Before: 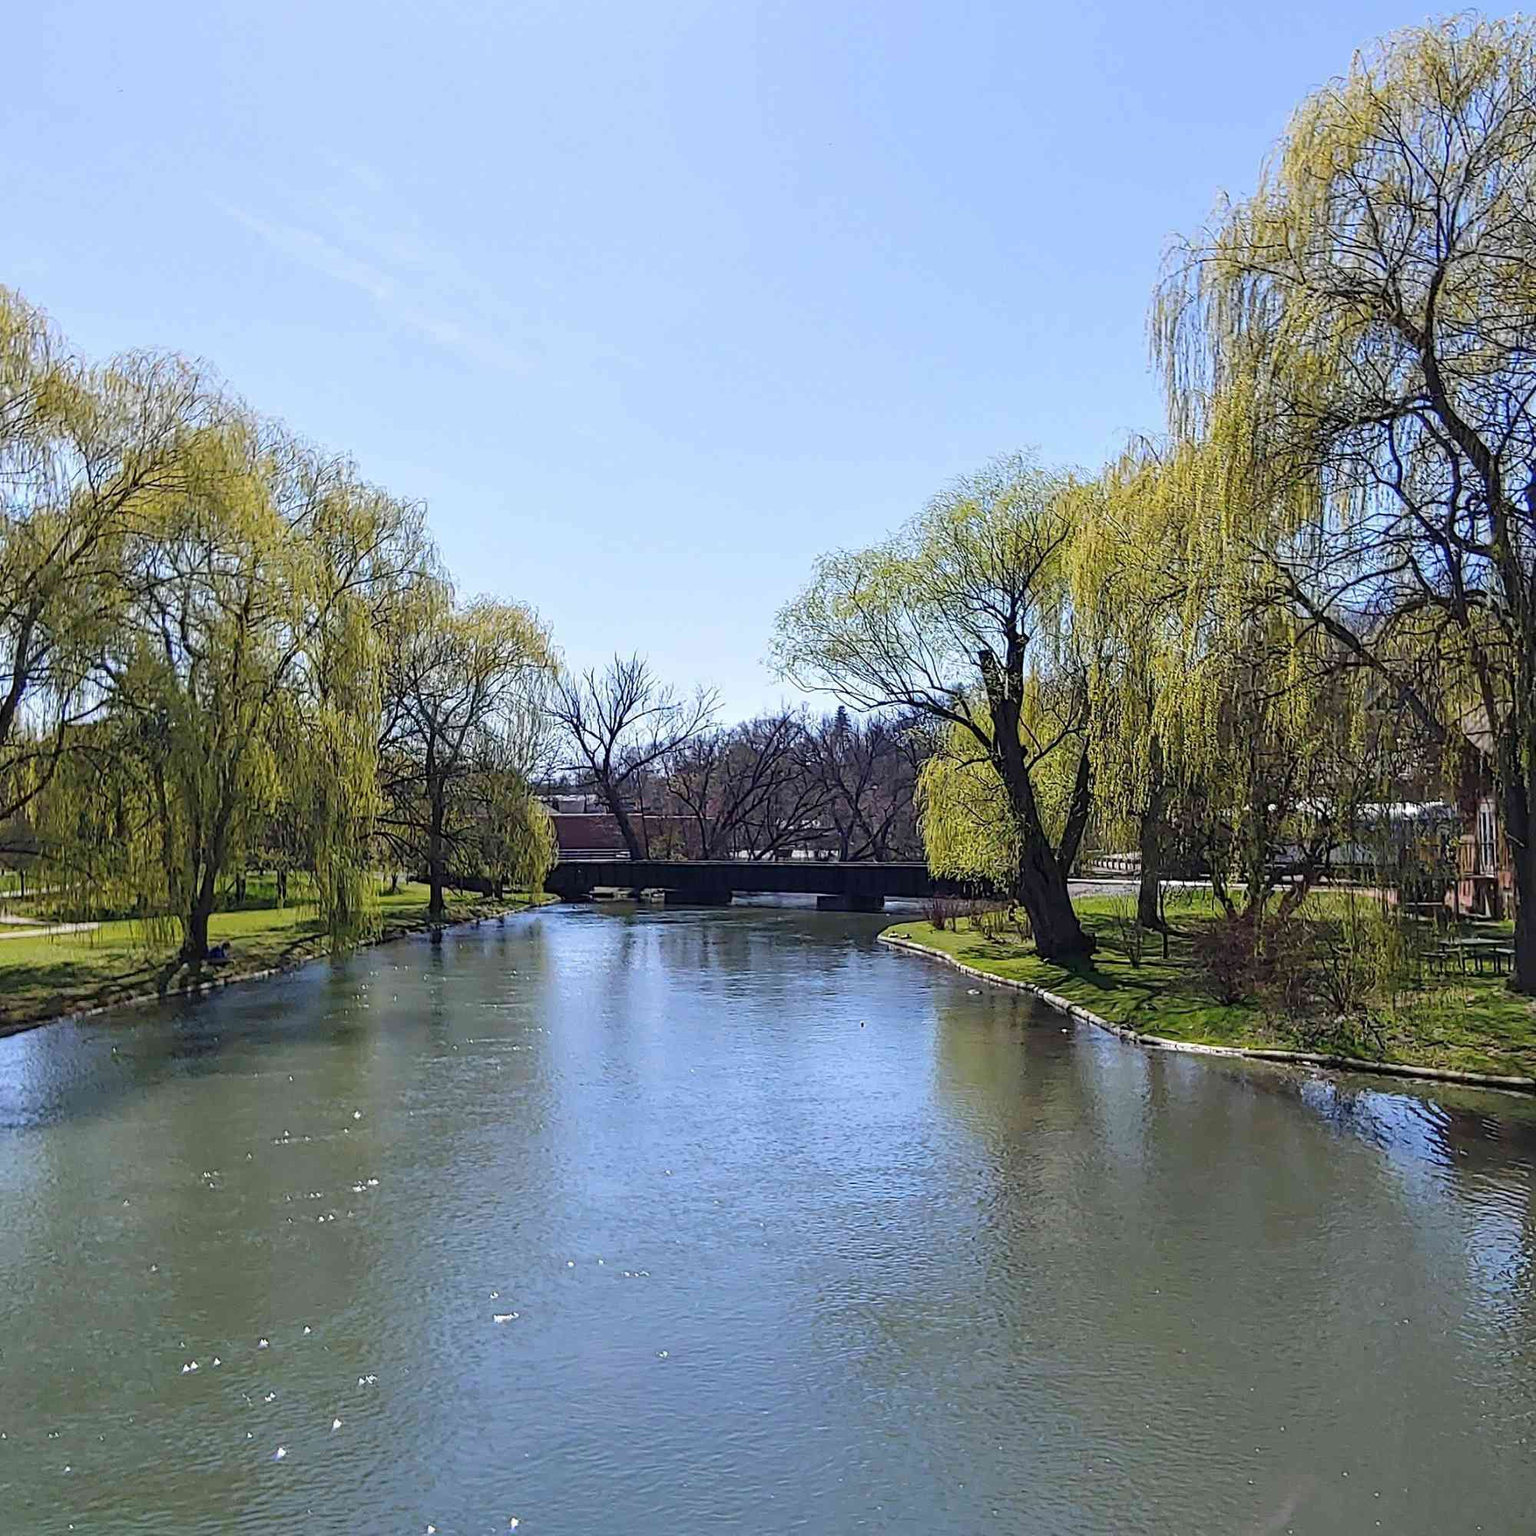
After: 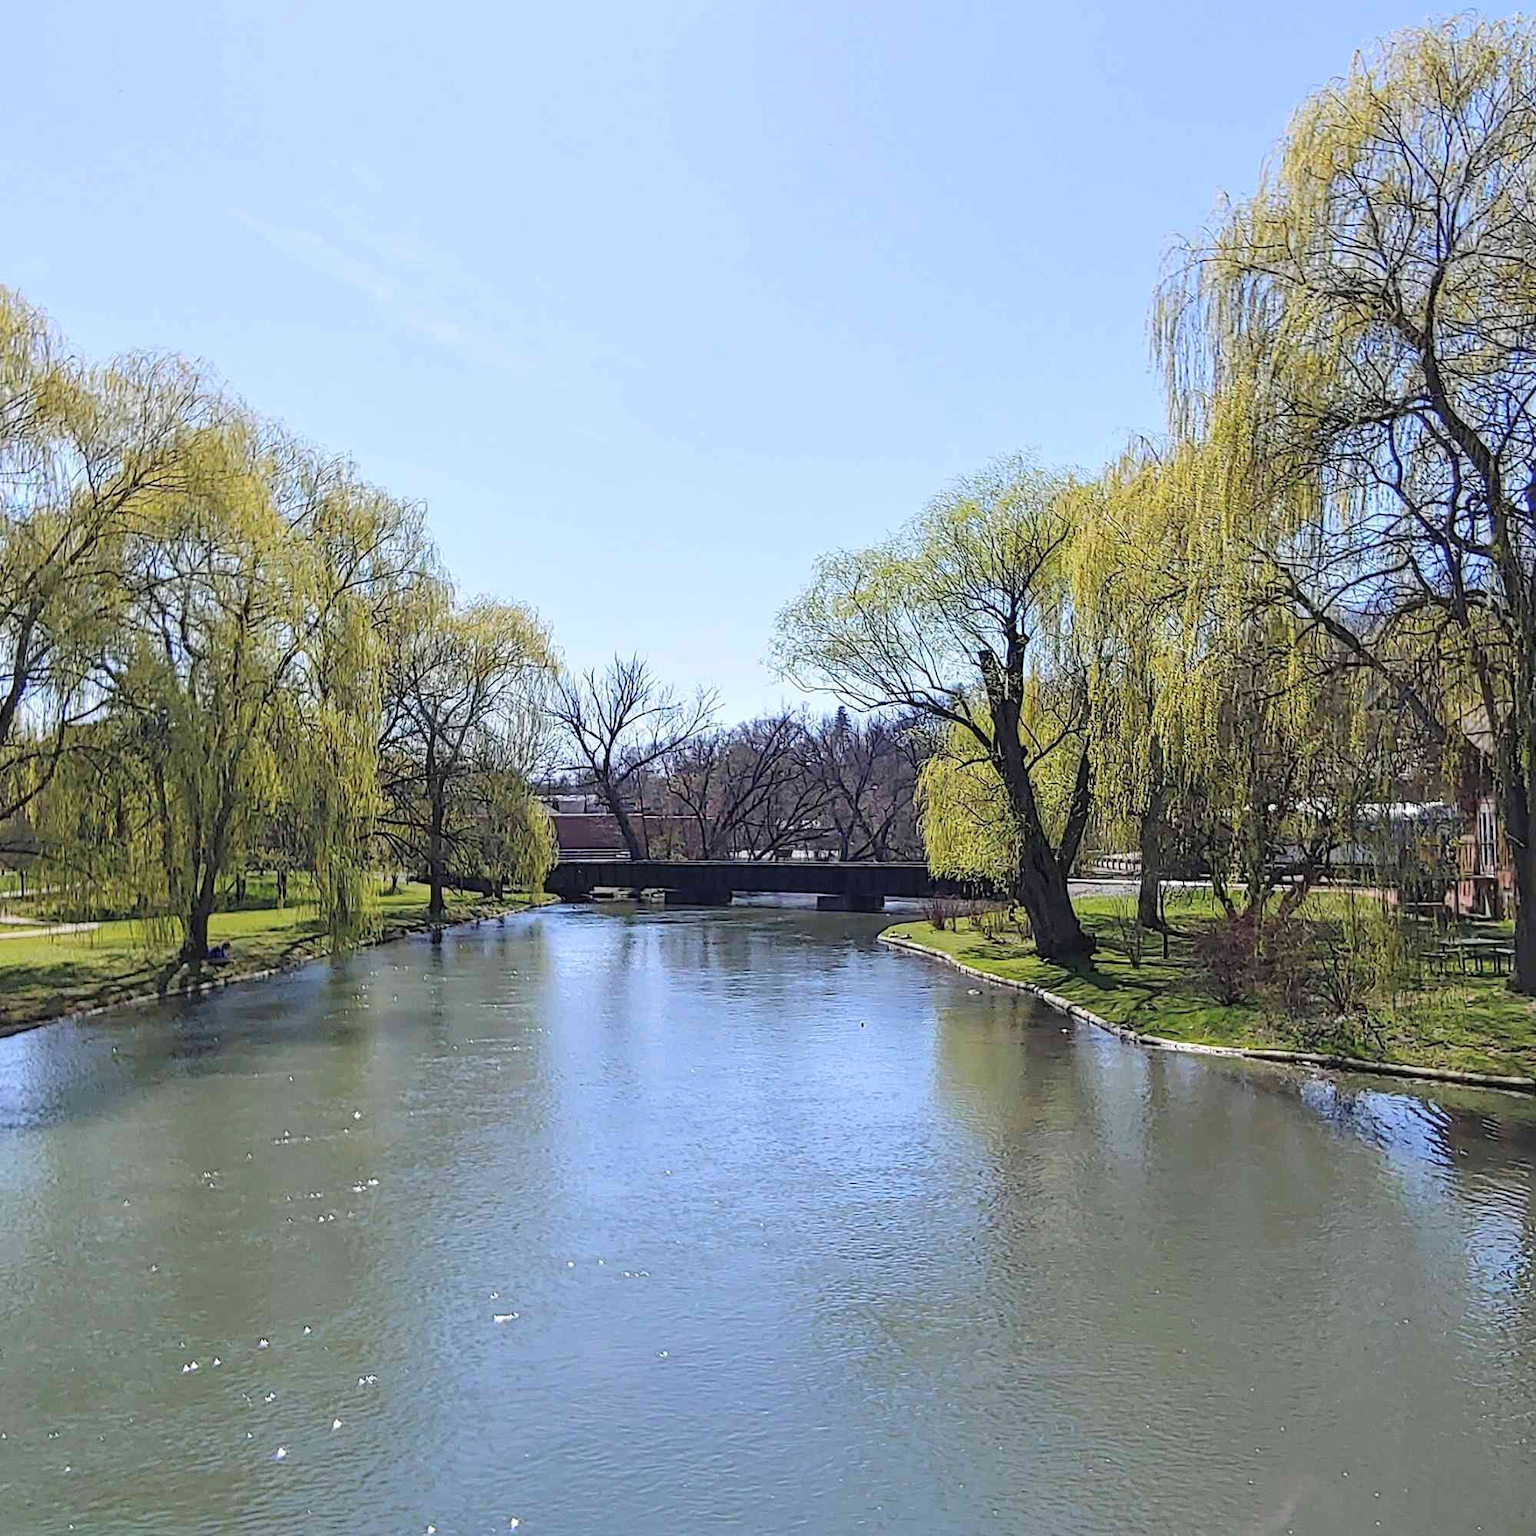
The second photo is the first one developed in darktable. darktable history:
contrast brightness saturation: brightness 0.118
